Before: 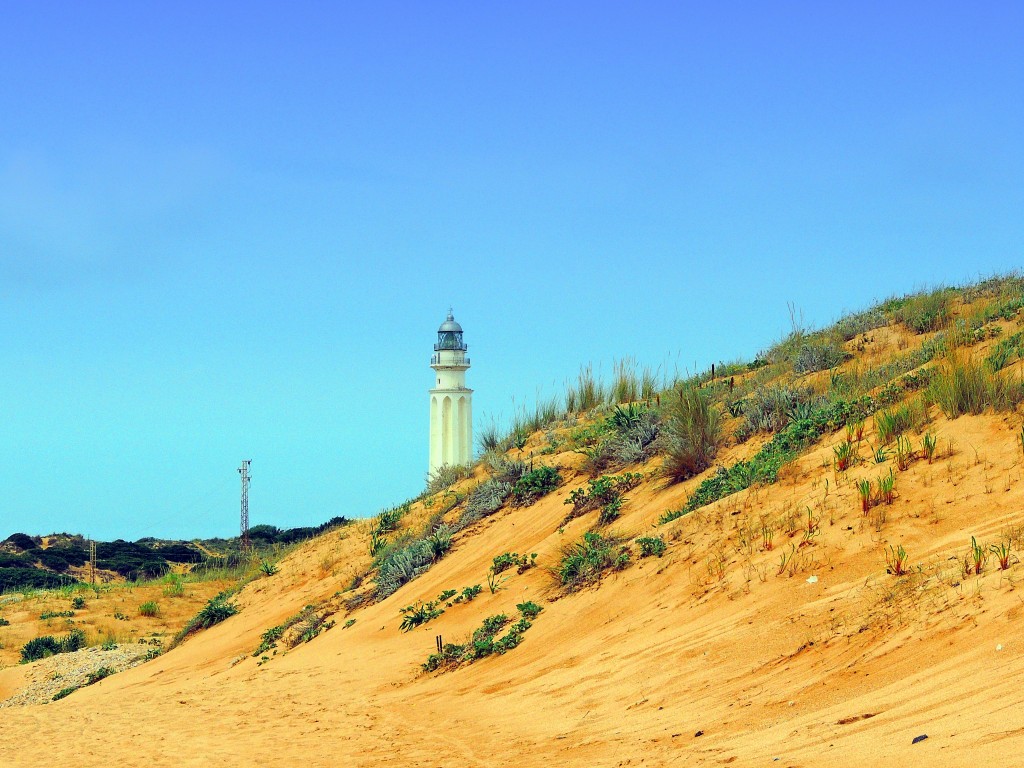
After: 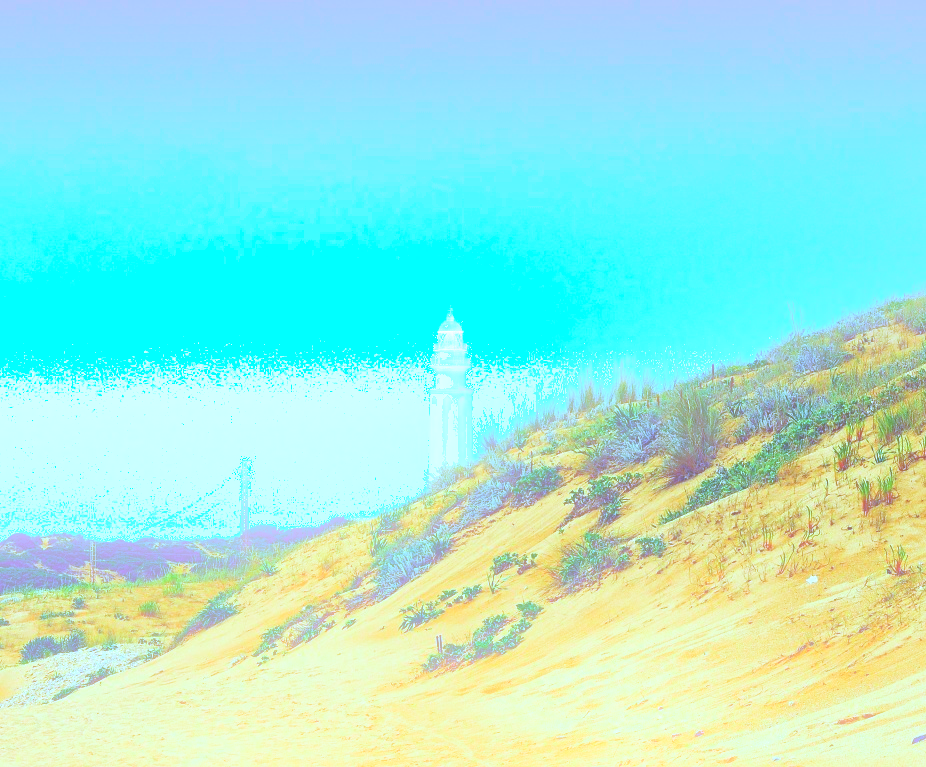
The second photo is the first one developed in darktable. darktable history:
crop: right 9.509%, bottom 0.031%
contrast brightness saturation: contrast -0.15, brightness 0.05, saturation -0.12
bloom: on, module defaults
exposure: exposure 0.785 EV, compensate highlight preservation false
white balance: red 0.766, blue 1.537
shadows and highlights: low approximation 0.01, soften with gaussian
